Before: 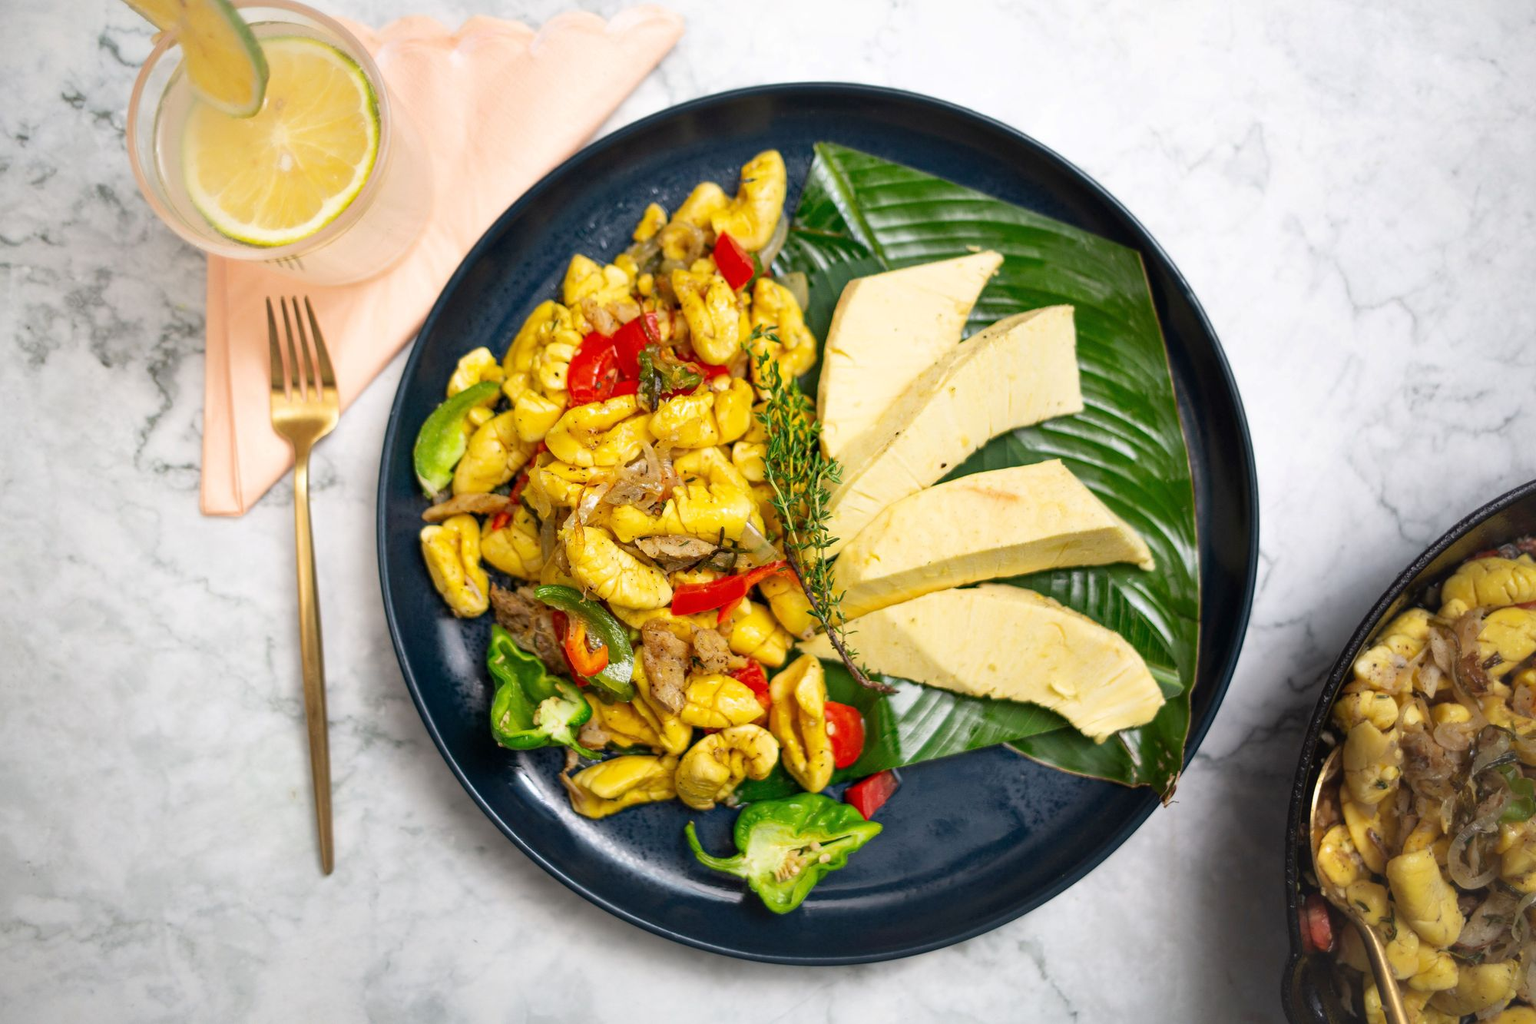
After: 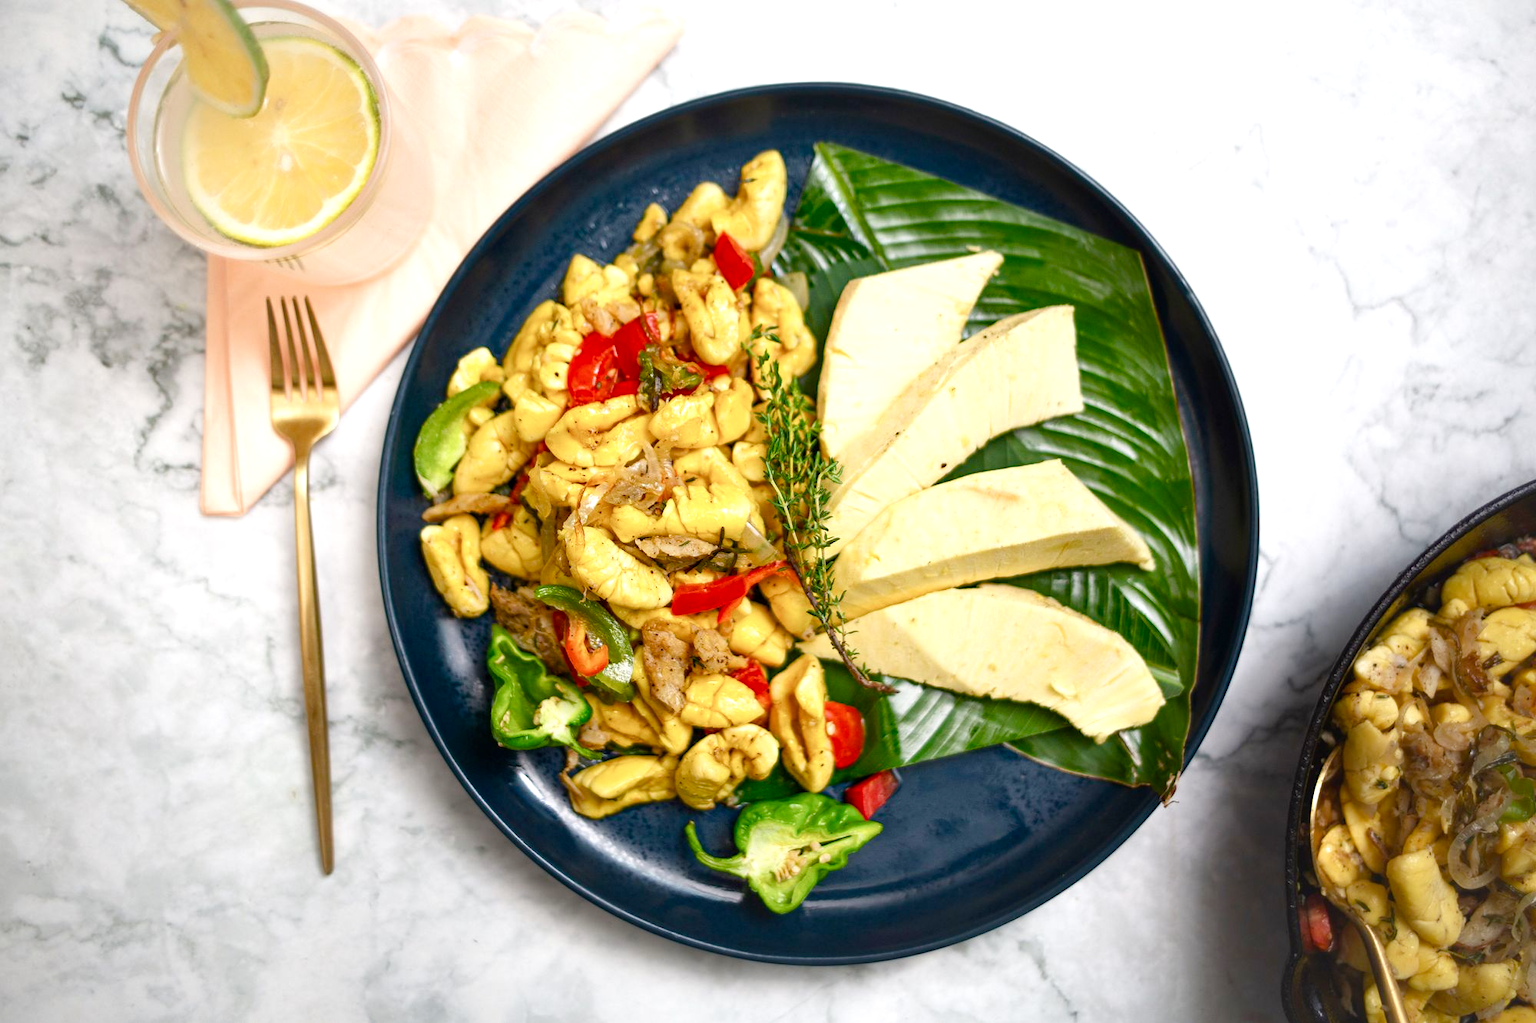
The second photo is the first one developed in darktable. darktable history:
color balance rgb: perceptual saturation grading › global saturation 20%, perceptual saturation grading › highlights -49.616%, perceptual saturation grading › shadows 23.976%, perceptual brilliance grading › highlights 7.98%, perceptual brilliance grading › mid-tones 3.993%, perceptual brilliance grading › shadows 1.781%, global vibrance 20%
